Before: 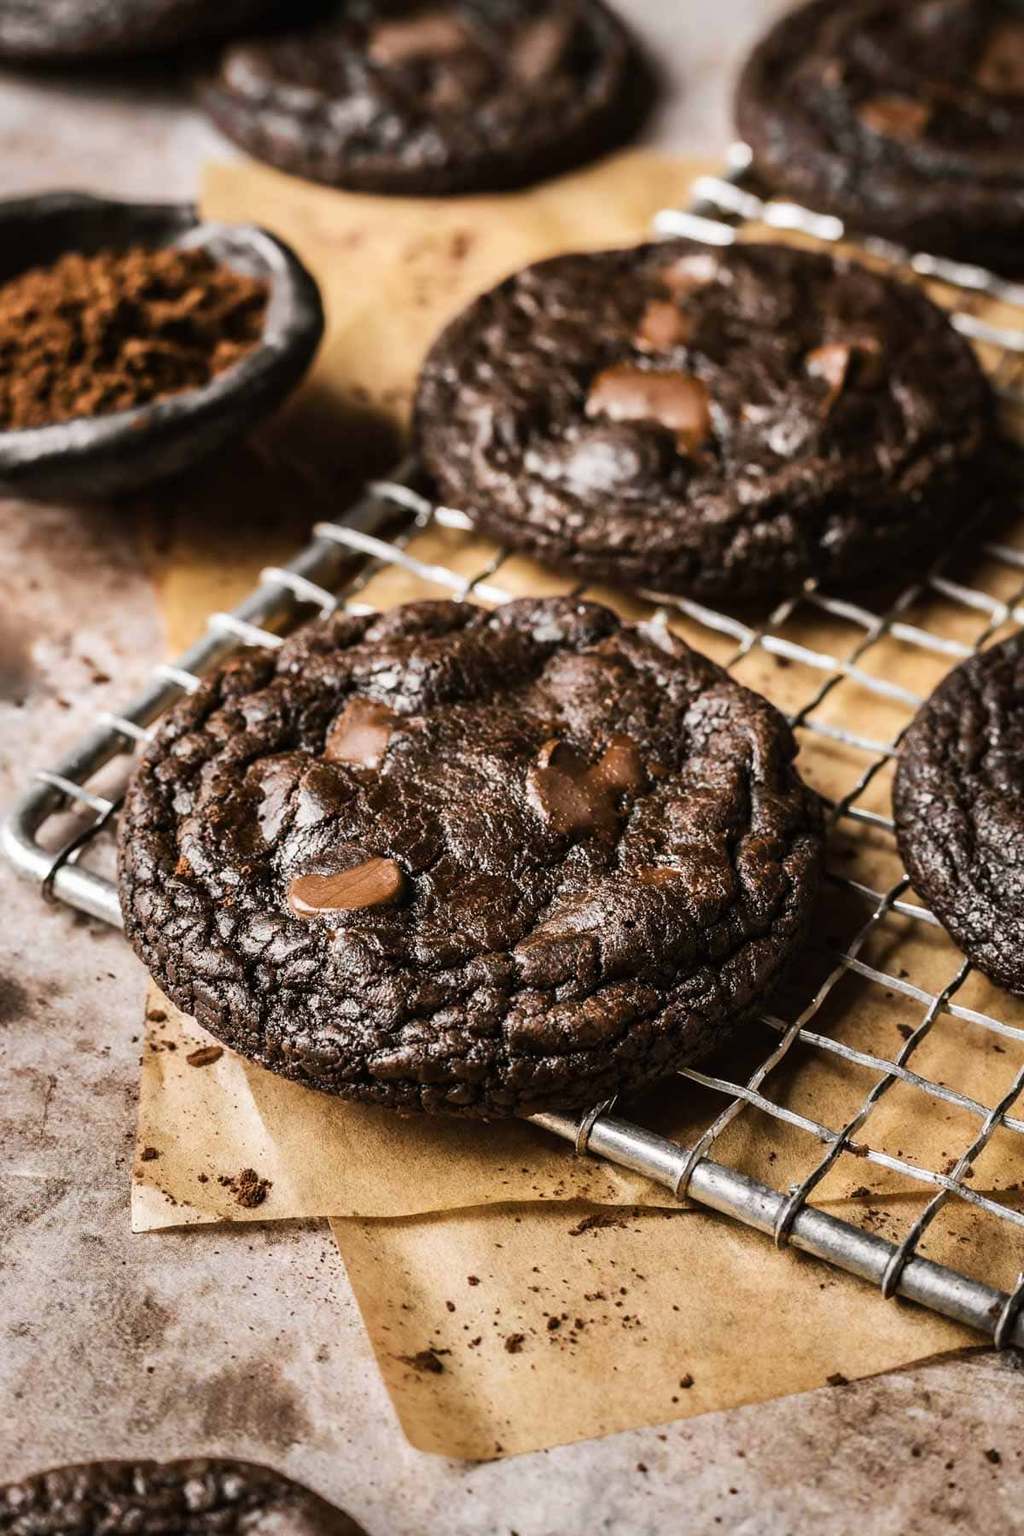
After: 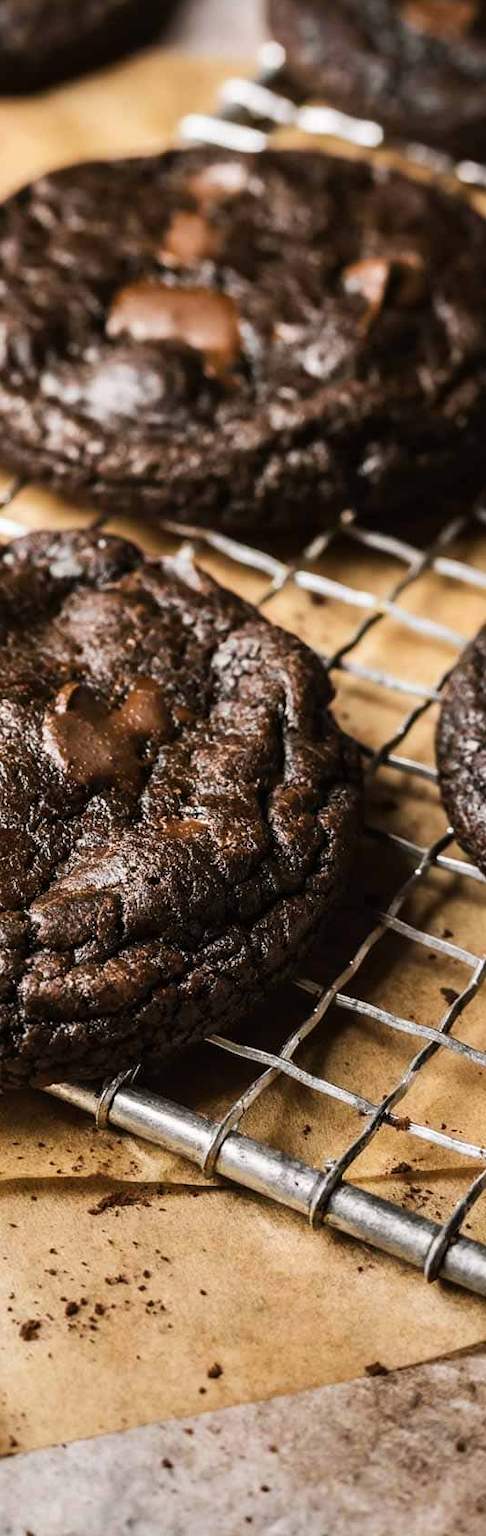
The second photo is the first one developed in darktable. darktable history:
crop: left 47.536%, top 6.756%, right 8.108%
